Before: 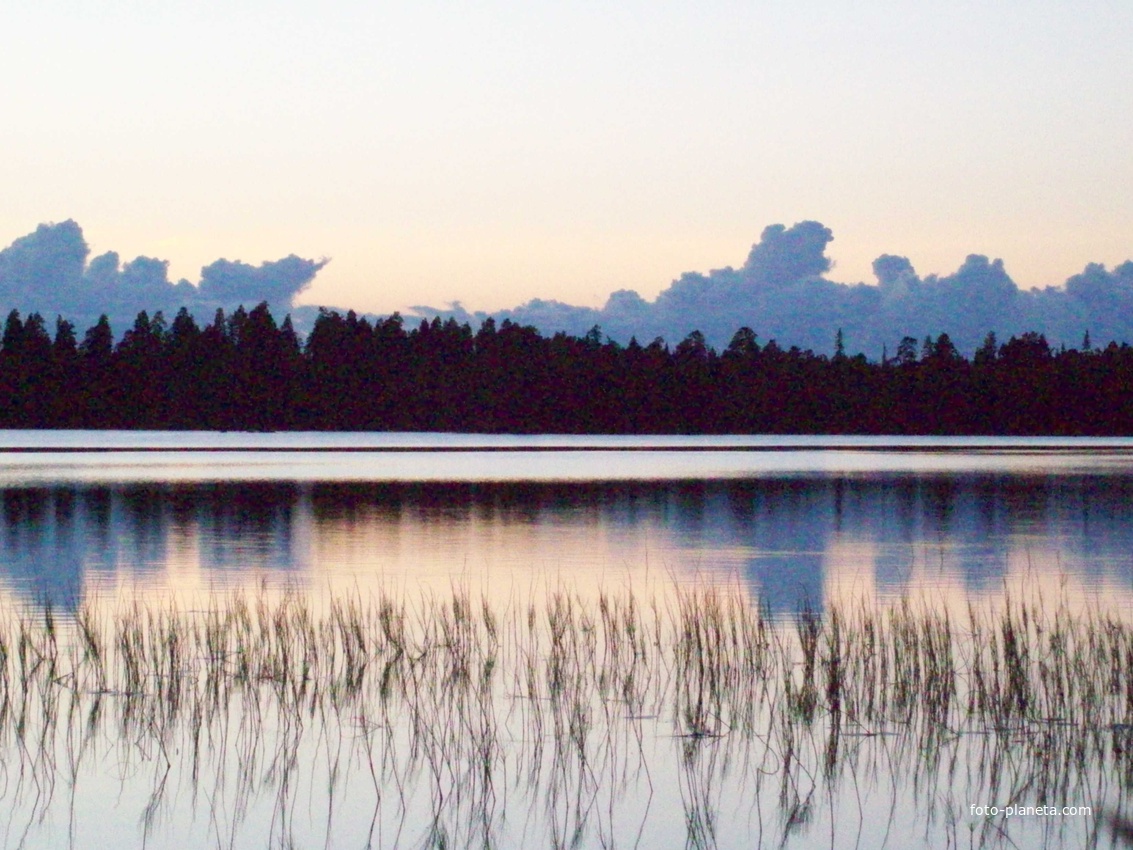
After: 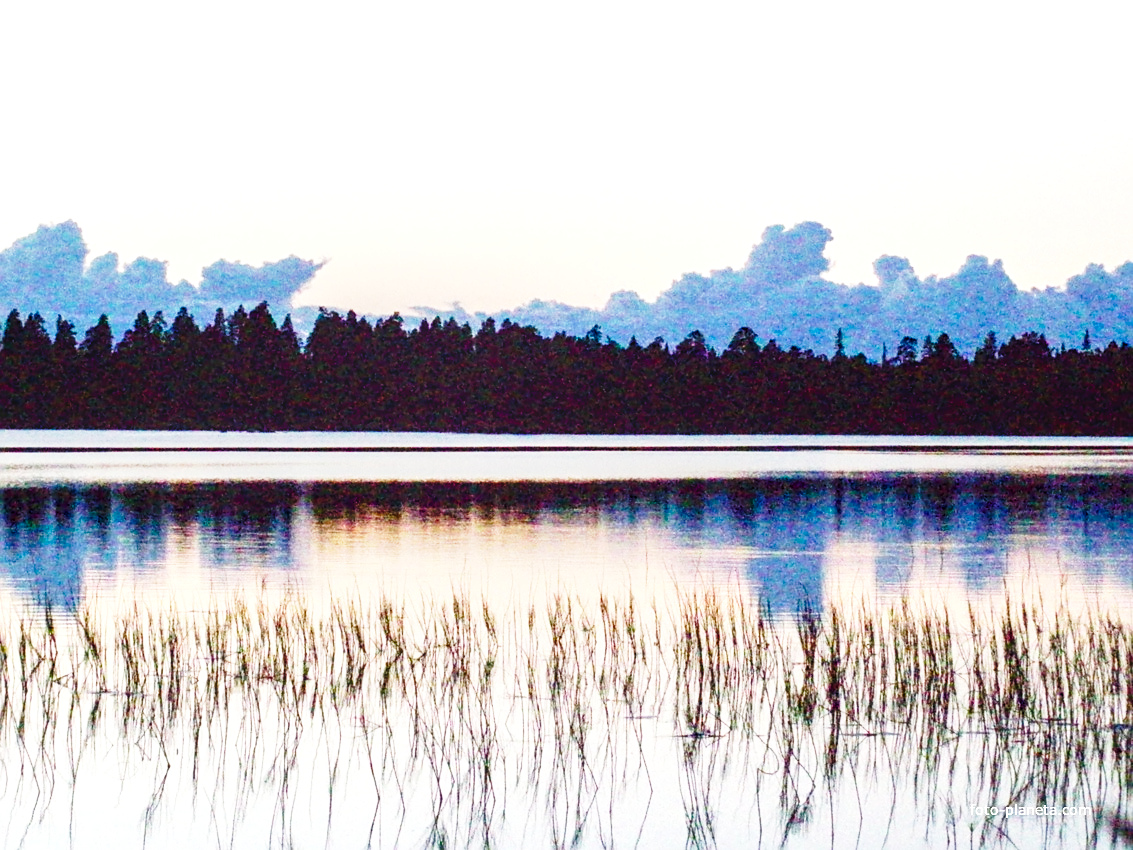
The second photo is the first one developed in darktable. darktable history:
sharpen: on, module defaults
base curve: curves: ch0 [(0, 0) (0.028, 0.03) (0.121, 0.232) (0.46, 0.748) (0.859, 0.968) (1, 1)], preserve colors none
color balance rgb: perceptual saturation grading › global saturation 20.653%, perceptual saturation grading › highlights -19.791%, perceptual saturation grading › shadows 29.627%, perceptual brilliance grading › highlights 16.358%, perceptual brilliance grading › mid-tones 6.002%, perceptual brilliance grading › shadows -14.955%, global vibrance 20%
local contrast: on, module defaults
